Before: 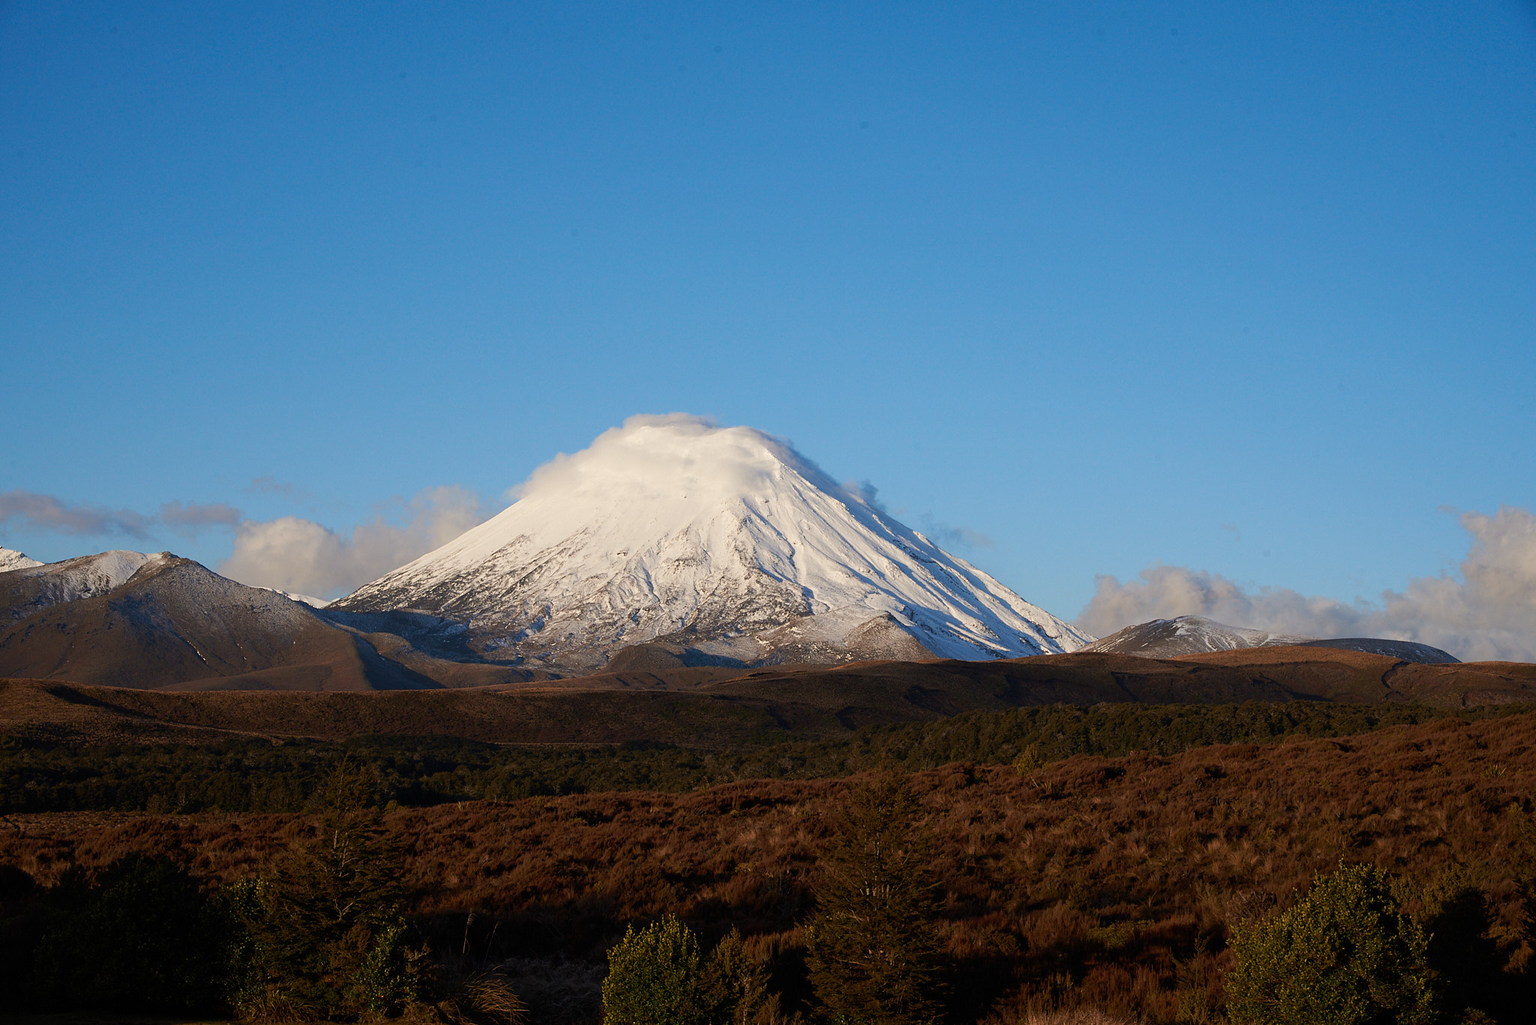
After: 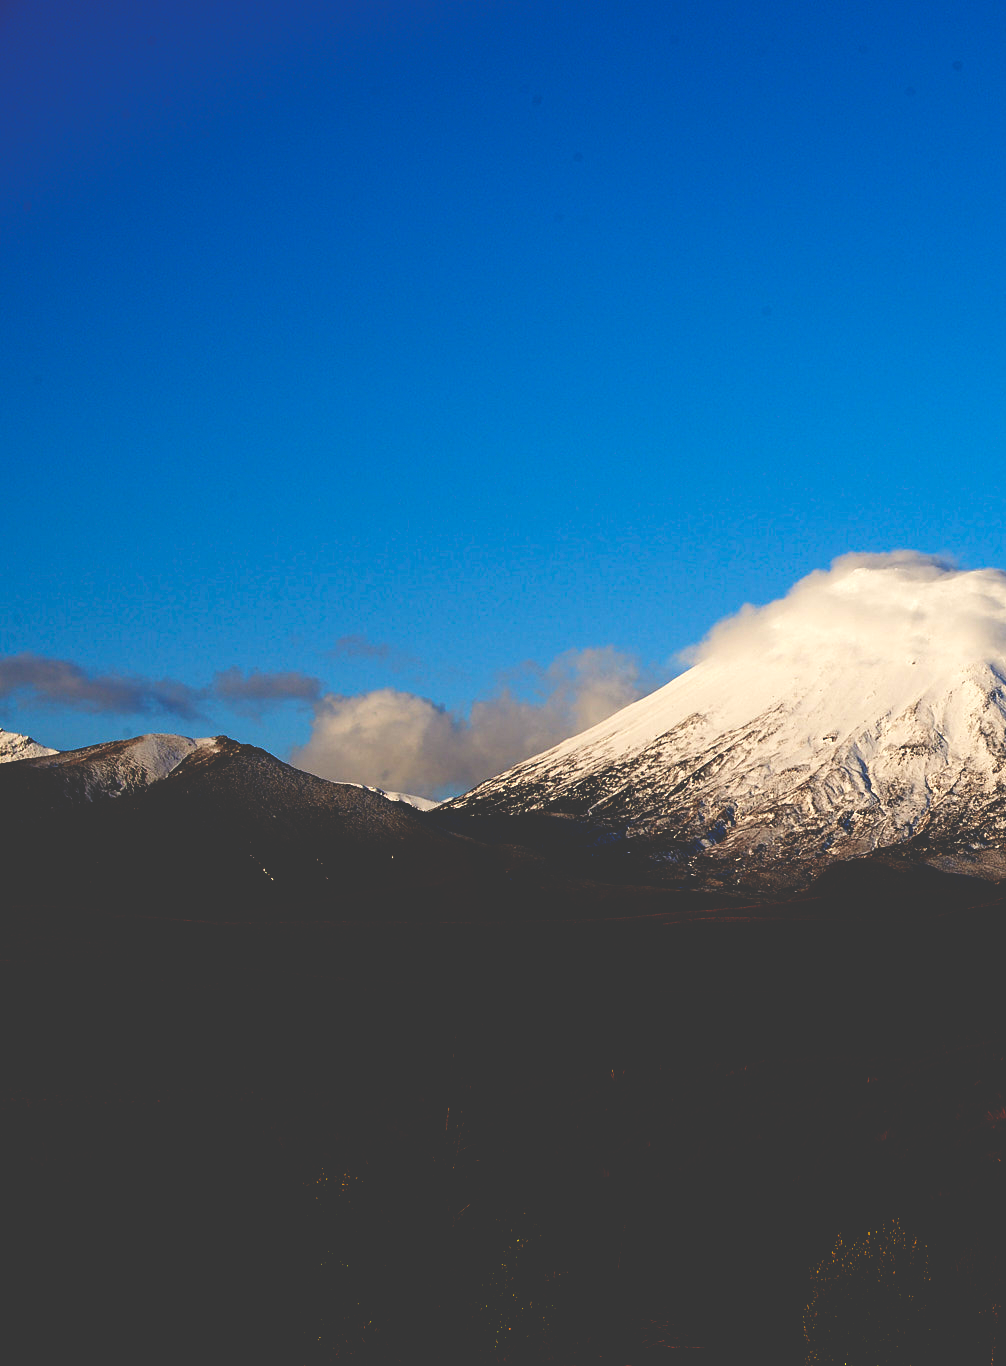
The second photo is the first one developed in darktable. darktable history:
base curve: curves: ch0 [(0, 0.036) (0.083, 0.04) (0.804, 1)], preserve colors none
crop and rotate: left 0%, top 0%, right 50.845%
